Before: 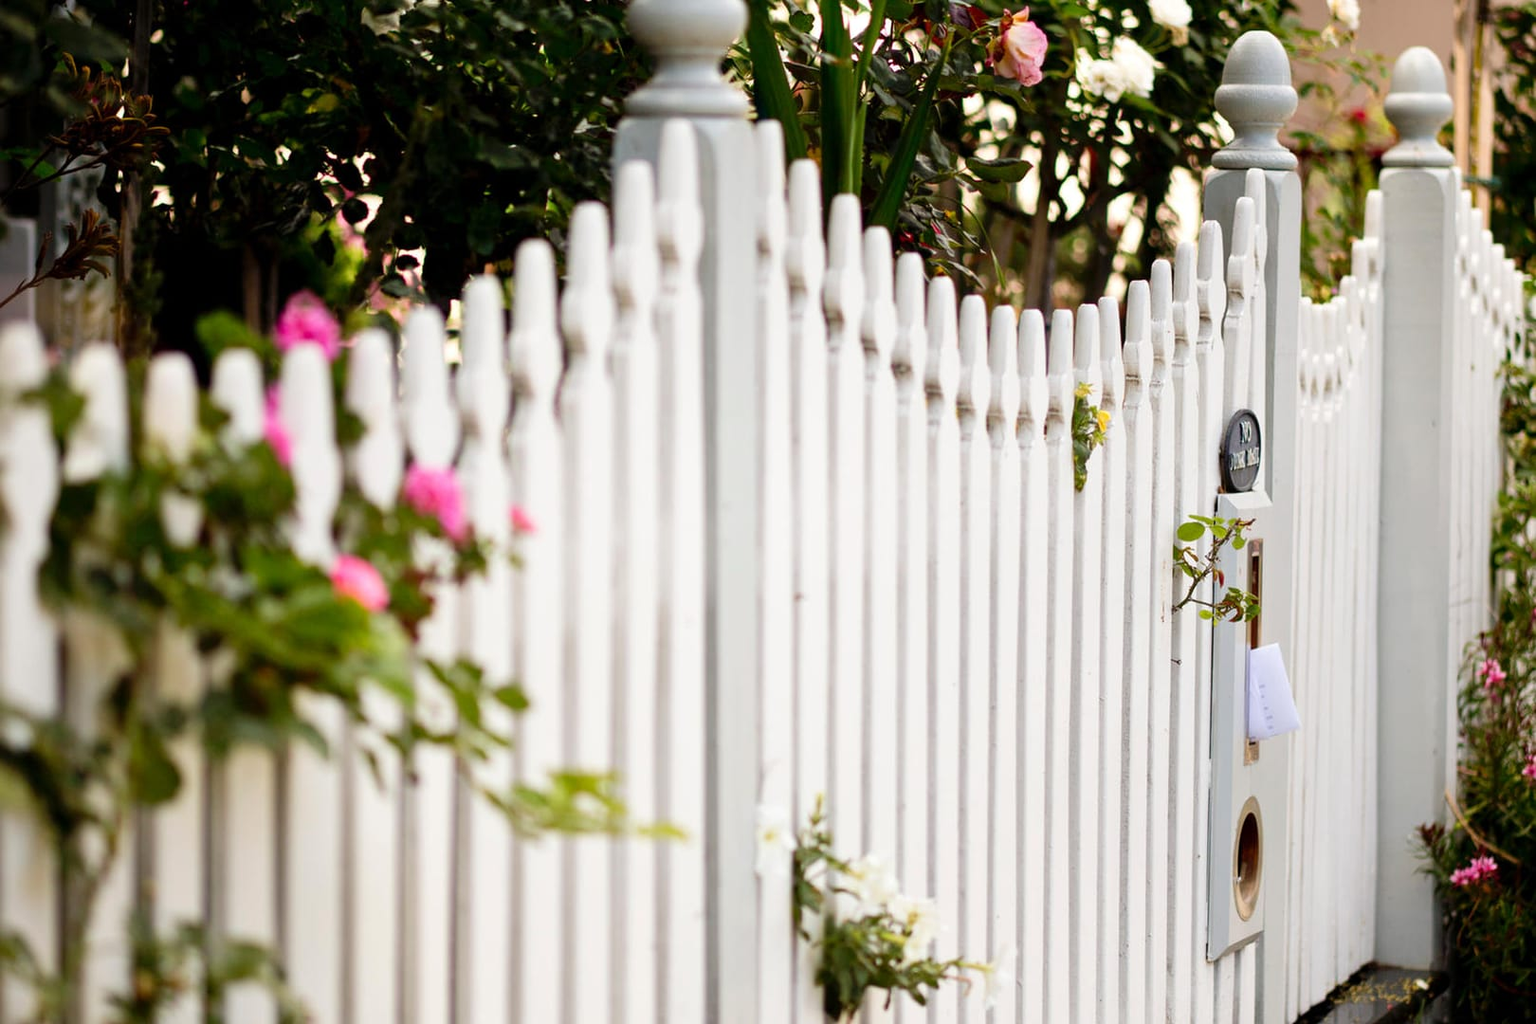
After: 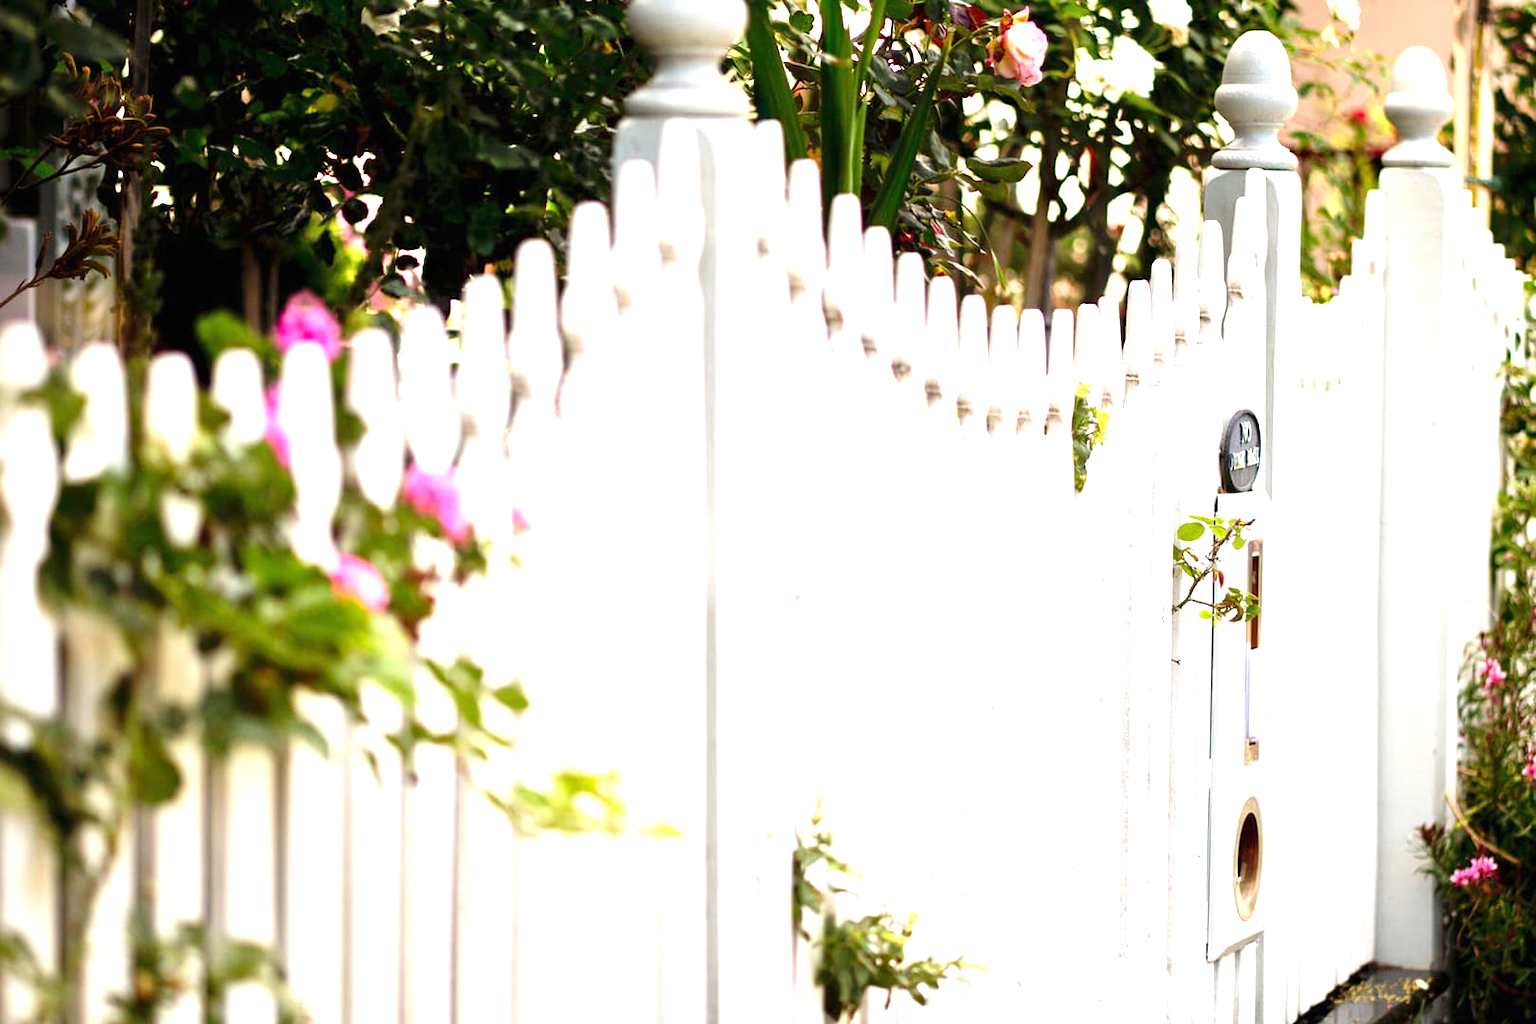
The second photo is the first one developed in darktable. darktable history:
exposure: black level correction 0, exposure 1.18 EV, compensate exposure bias true, compensate highlight preservation false
